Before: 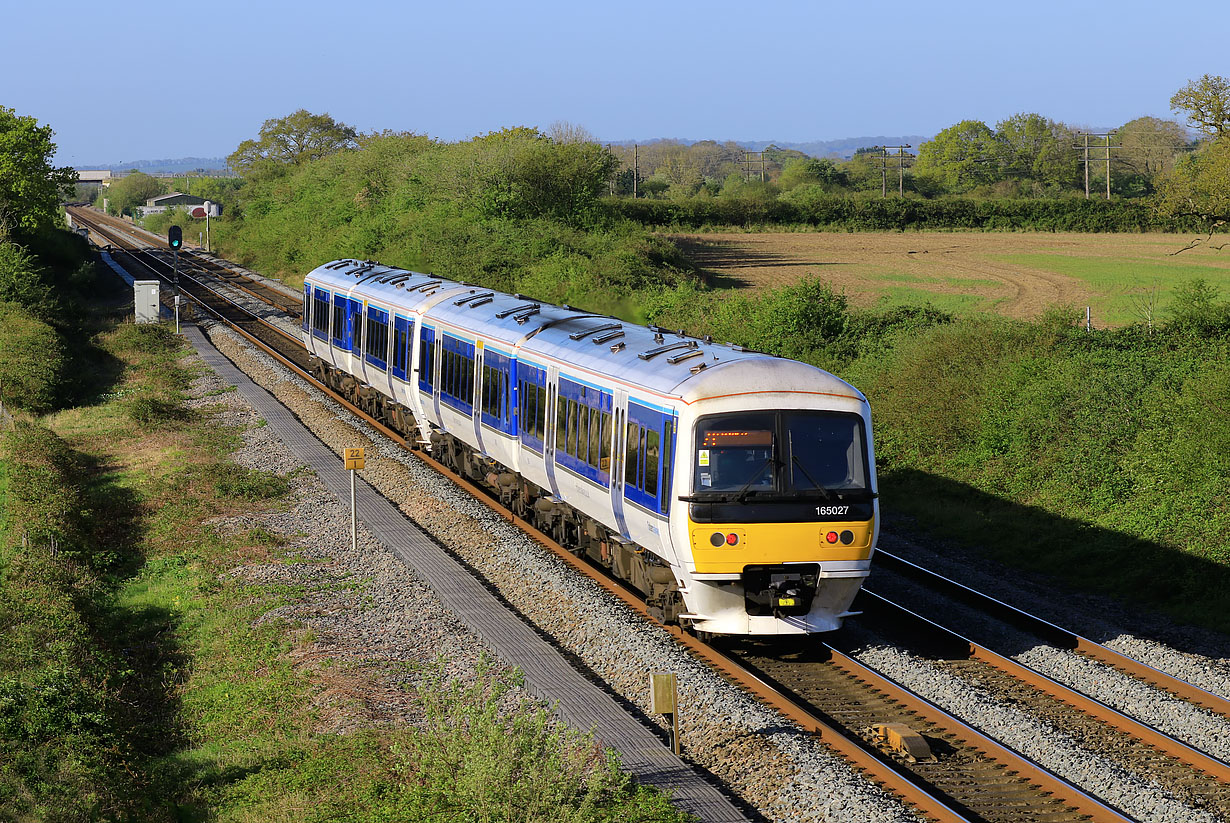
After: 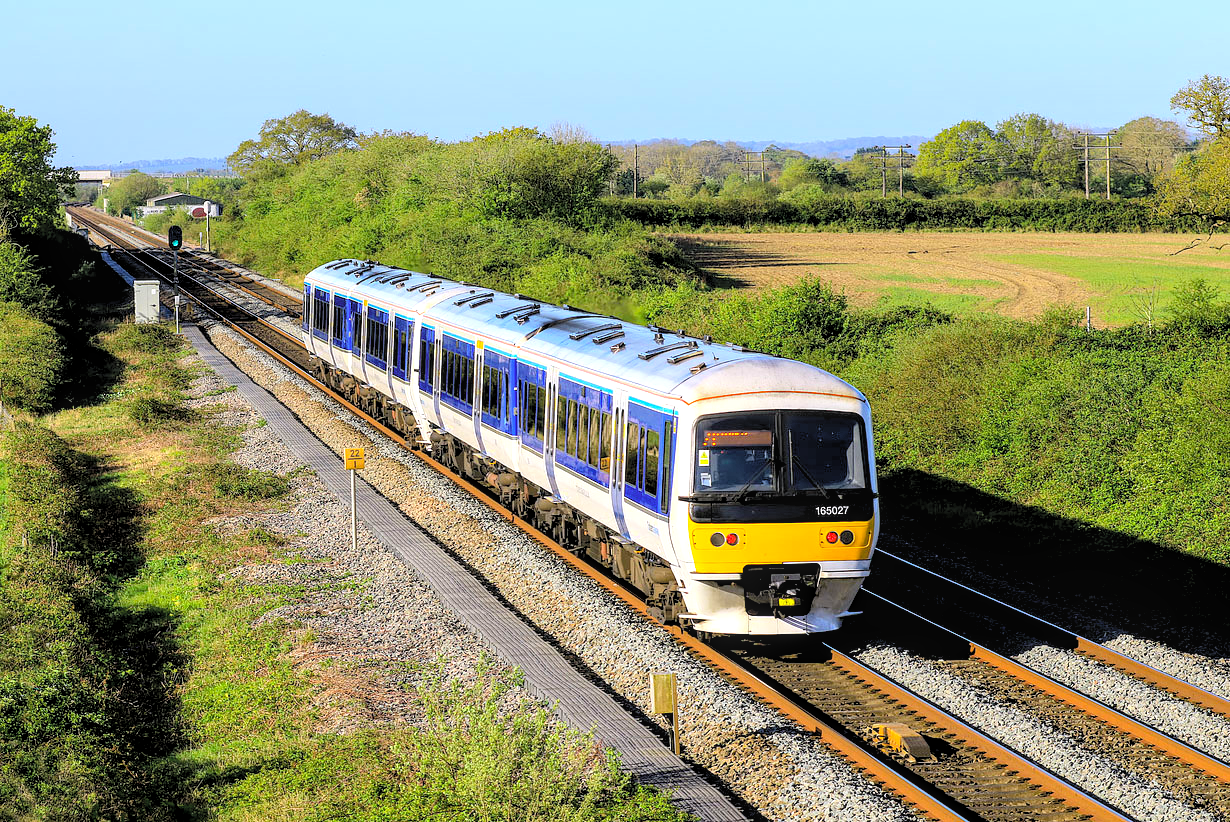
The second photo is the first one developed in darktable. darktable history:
contrast brightness saturation: contrast 0.104, brightness 0.297, saturation 0.135
crop: bottom 0.056%
levels: white 99.91%, levels [0.062, 0.494, 0.925]
local contrast: on, module defaults
color balance rgb: global offset › luminance -0.504%, linear chroma grading › global chroma 0.855%, perceptual saturation grading › global saturation 13.066%, contrast 4.862%
